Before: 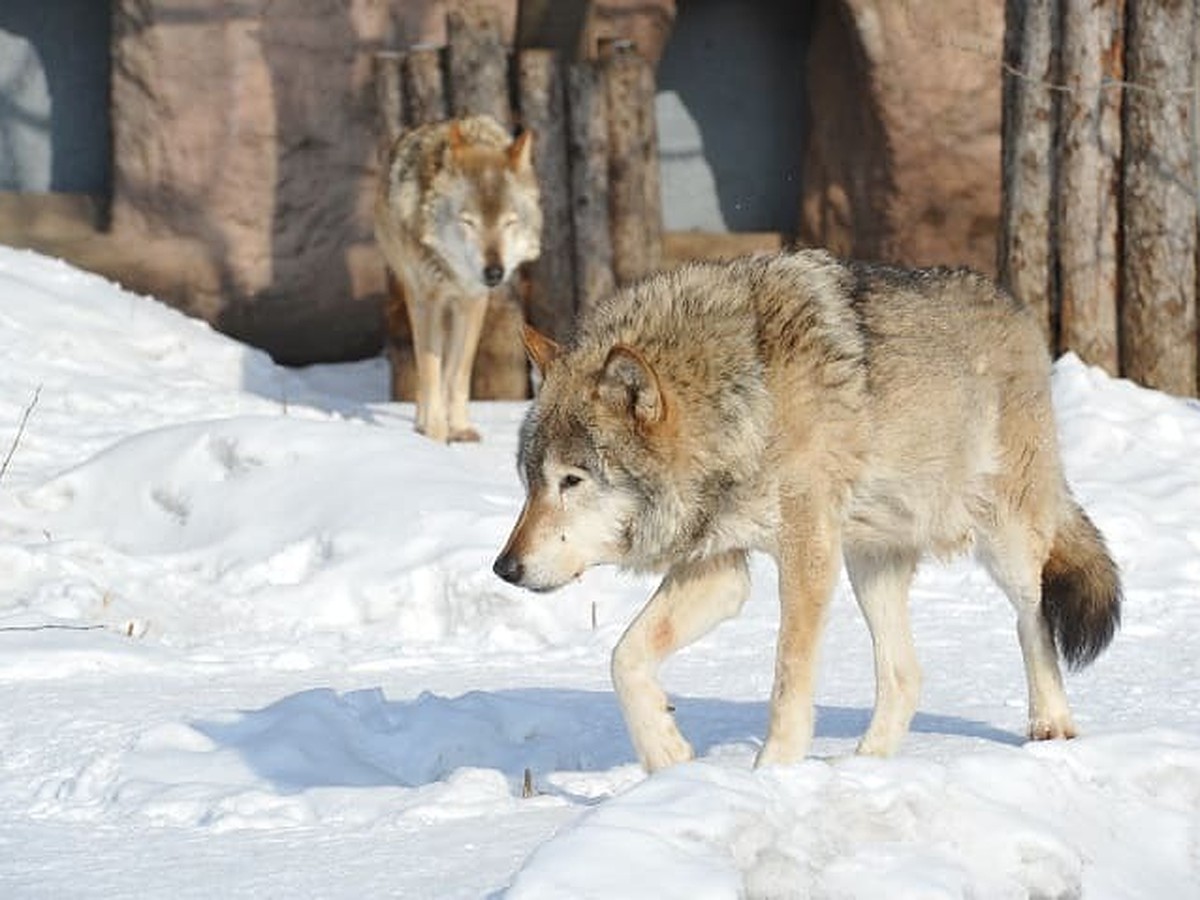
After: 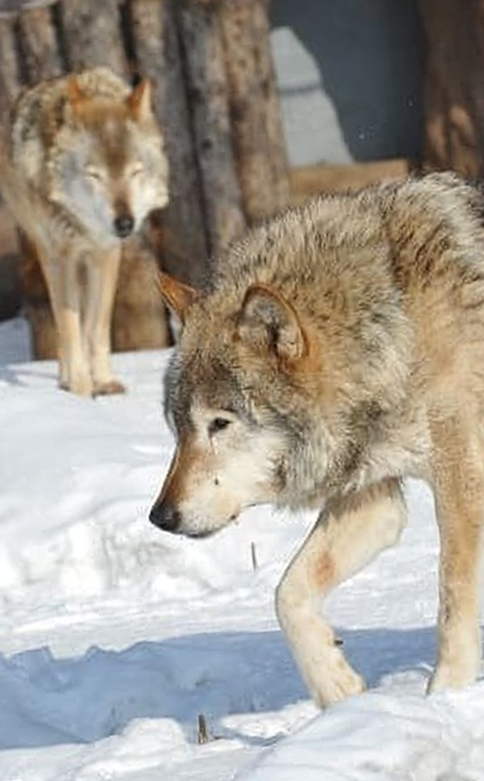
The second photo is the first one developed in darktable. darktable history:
rotate and perspective: rotation -5°, crop left 0.05, crop right 0.952, crop top 0.11, crop bottom 0.89
crop: left 28.583%, right 29.231%
shadows and highlights: shadows 20.91, highlights -35.45, soften with gaussian
